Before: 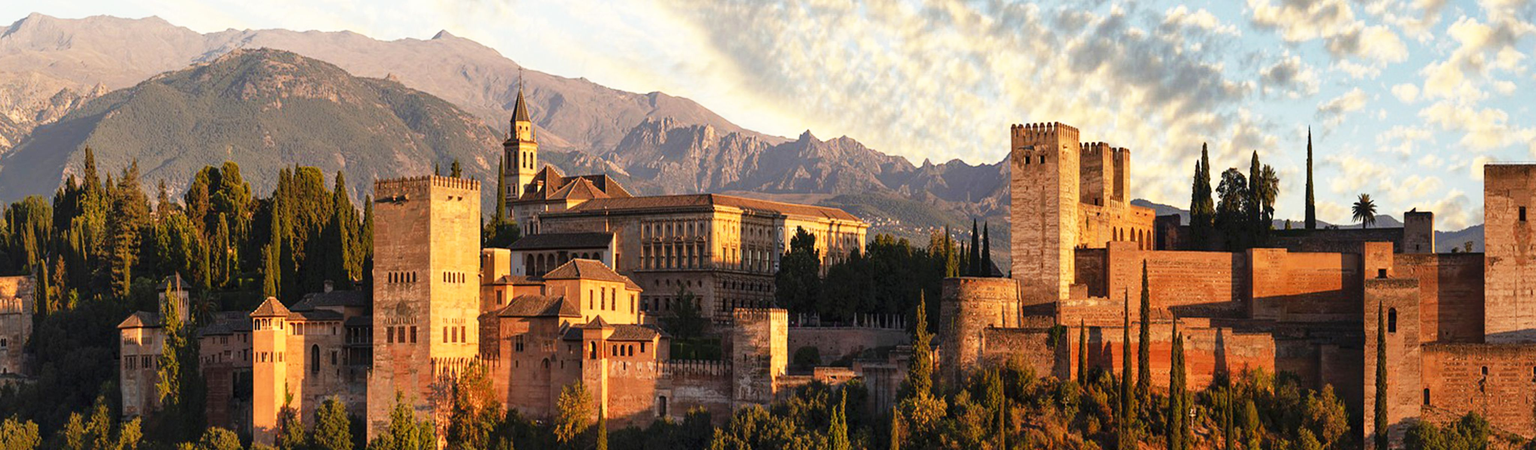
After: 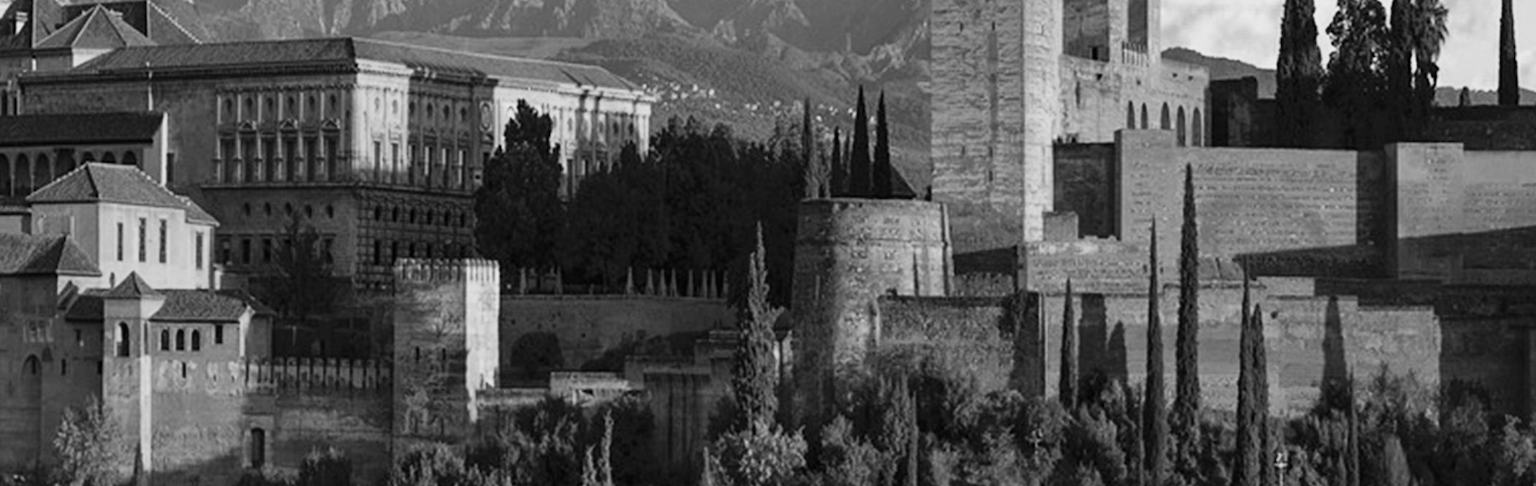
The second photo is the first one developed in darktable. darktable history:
monochrome: a -92.57, b 58.91
crop: left 34.479%, top 38.822%, right 13.718%, bottom 5.172%
